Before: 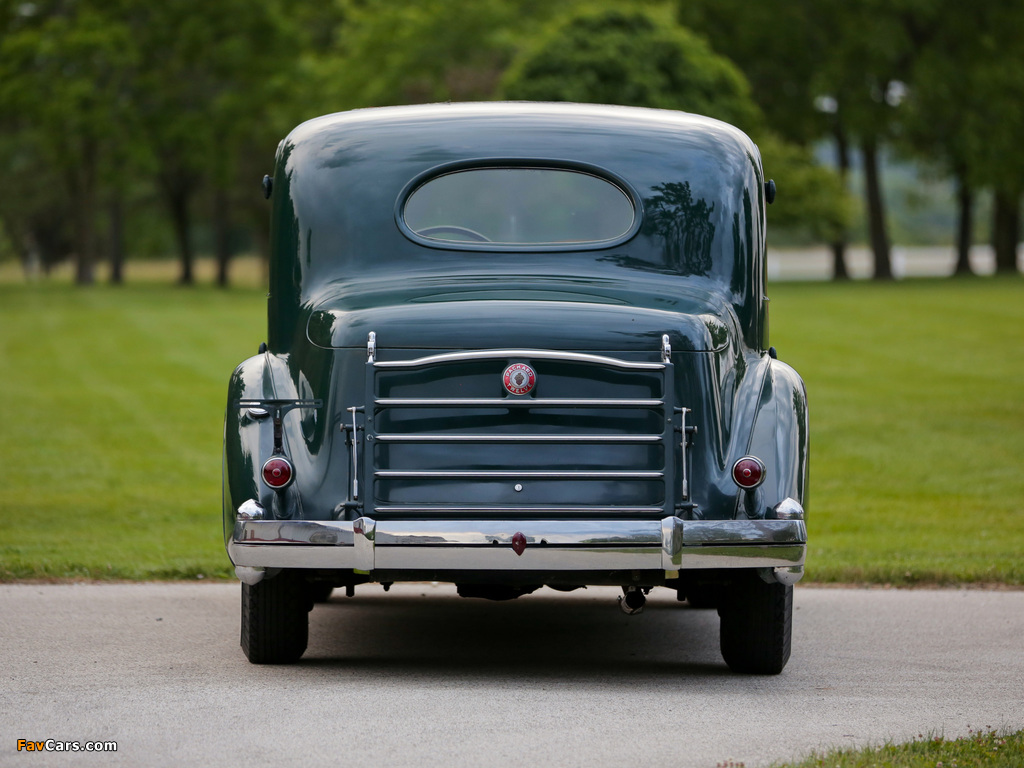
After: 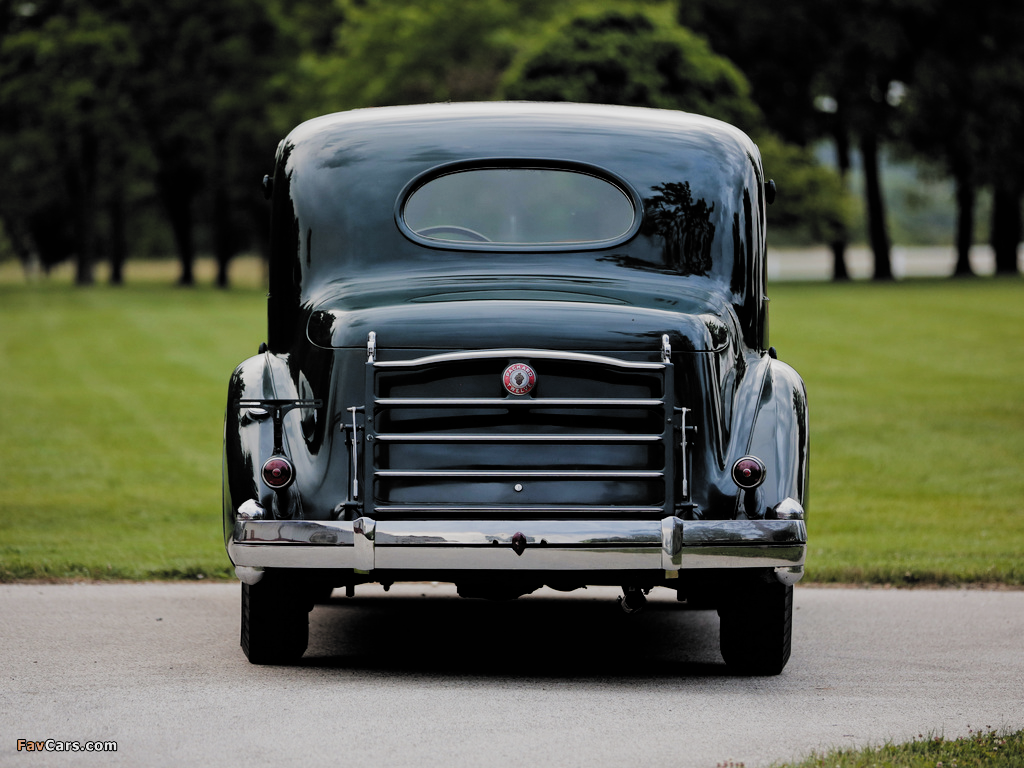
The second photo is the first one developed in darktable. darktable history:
filmic rgb: black relative exposure -5.06 EV, white relative exposure 3.97 EV, hardness 2.89, contrast 1.297, highlights saturation mix -28.83%, add noise in highlights 0.001, color science v3 (2019), use custom middle-gray values true, iterations of high-quality reconstruction 10, contrast in highlights soft, enable highlight reconstruction true
